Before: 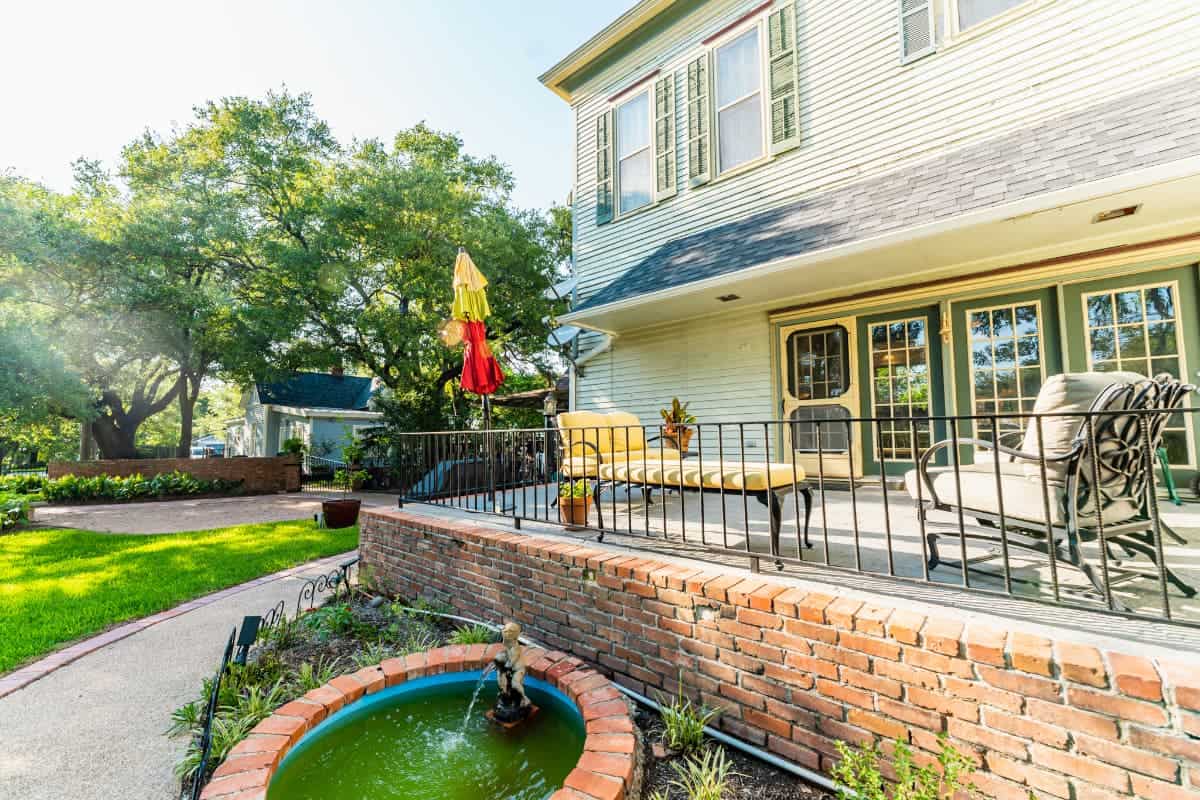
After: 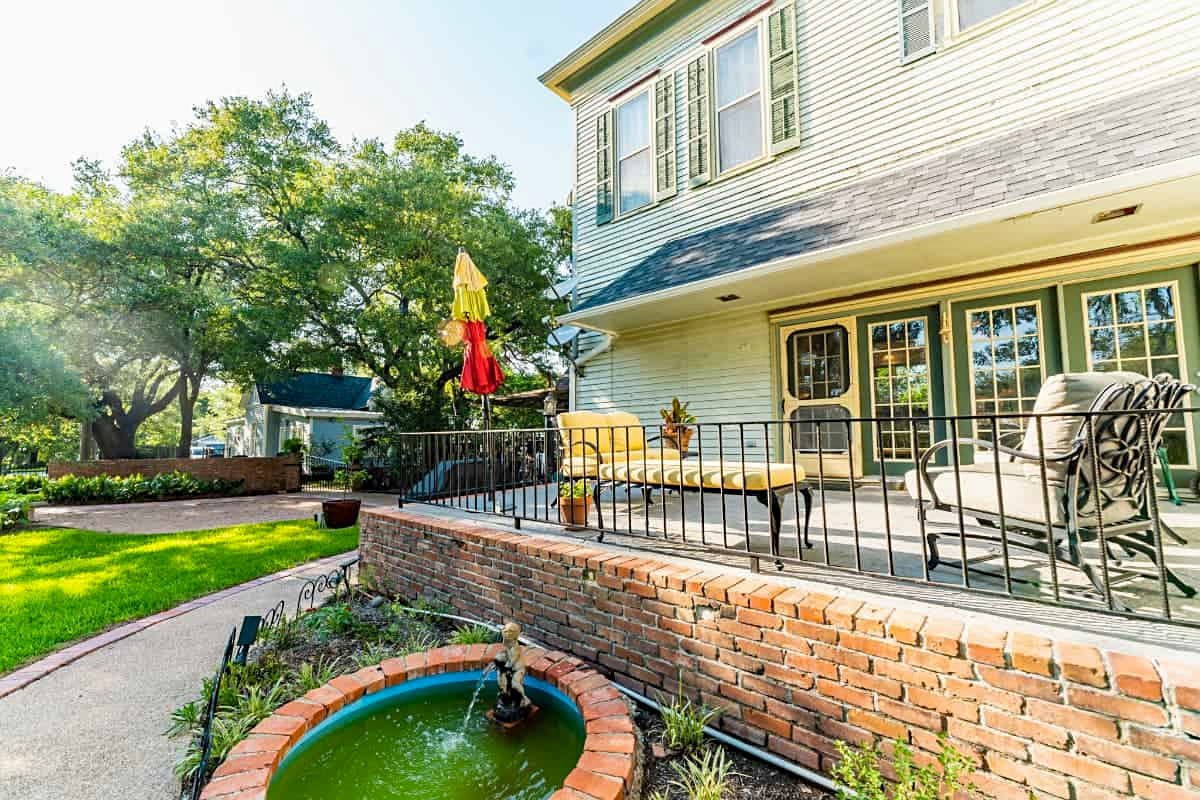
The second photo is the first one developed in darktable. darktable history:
sharpen: amount 0.2
haze removal: strength 0.29, distance 0.25, compatibility mode true, adaptive false
